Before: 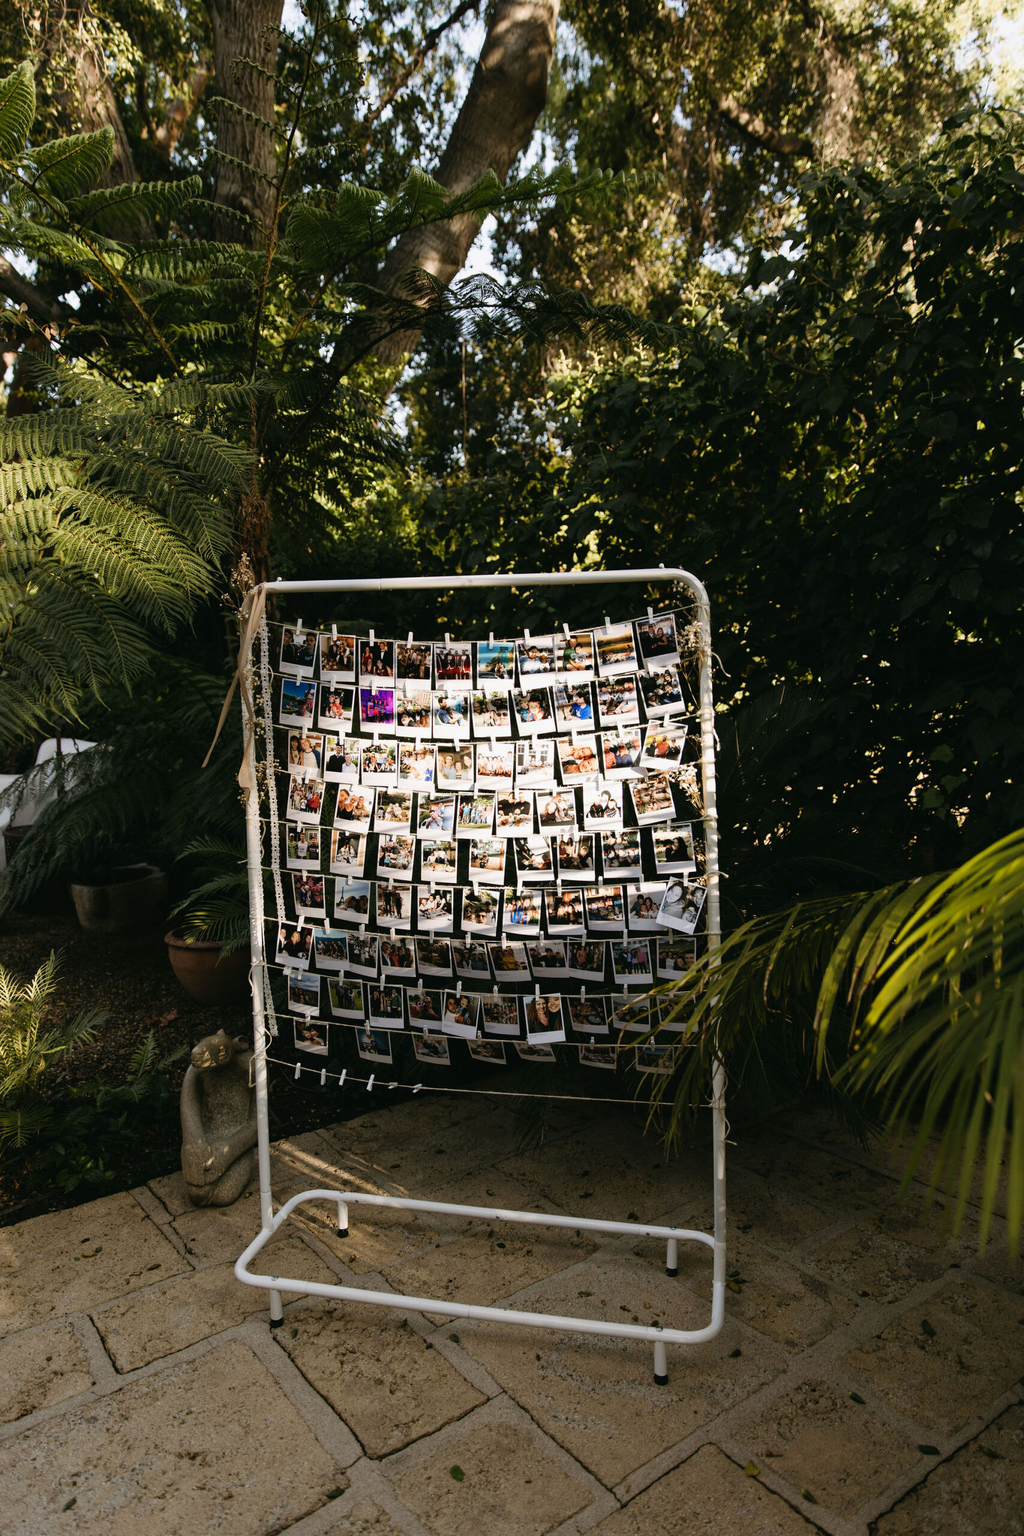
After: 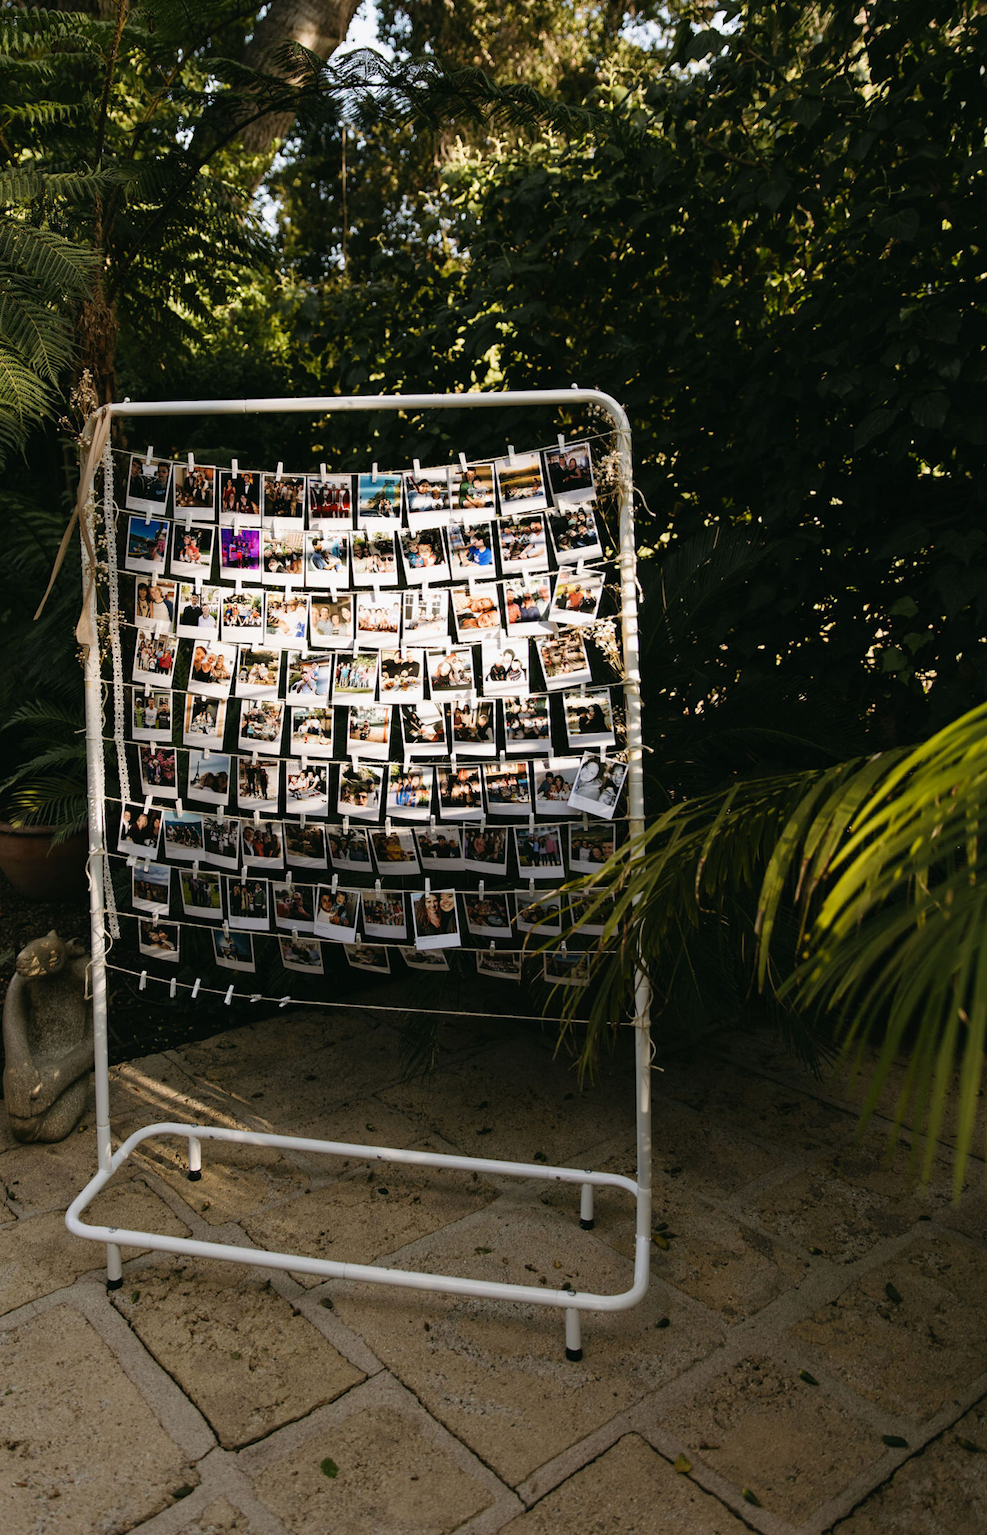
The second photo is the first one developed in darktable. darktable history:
rotate and perspective: rotation 0.226°, lens shift (vertical) -0.042, crop left 0.023, crop right 0.982, crop top 0.006, crop bottom 0.994
crop: left 16.315%, top 14.246%
